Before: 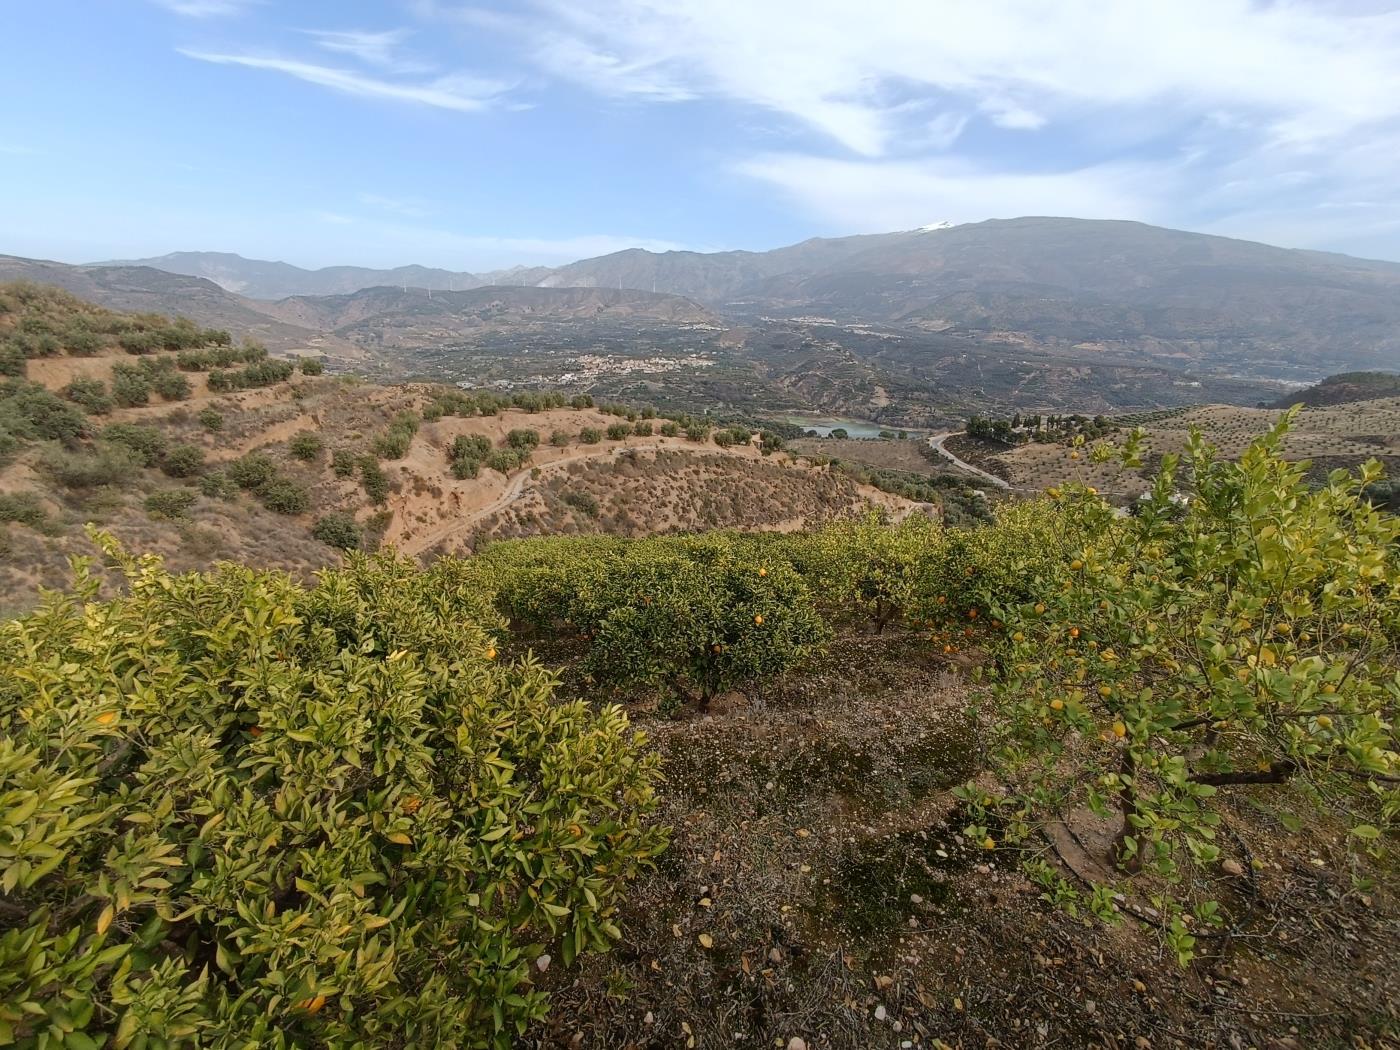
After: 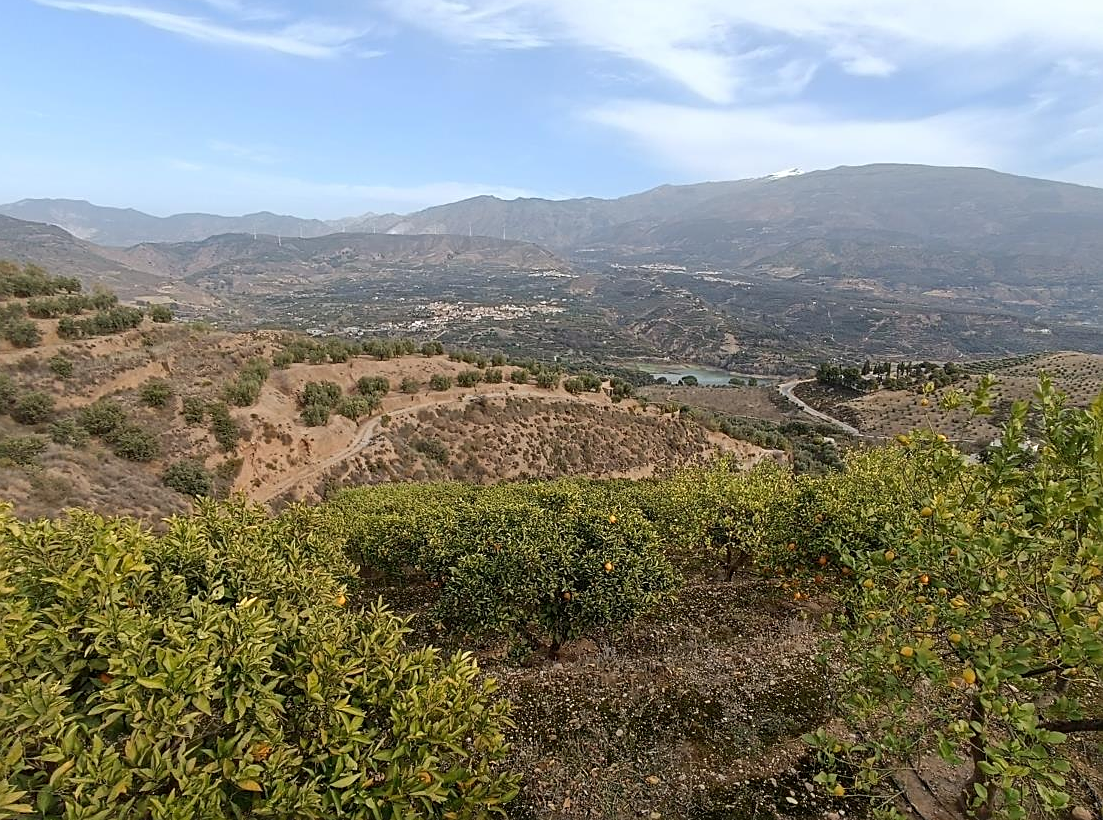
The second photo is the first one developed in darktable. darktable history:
crop and rotate: left 10.77%, top 5.1%, right 10.41%, bottom 16.76%
sharpen: on, module defaults
